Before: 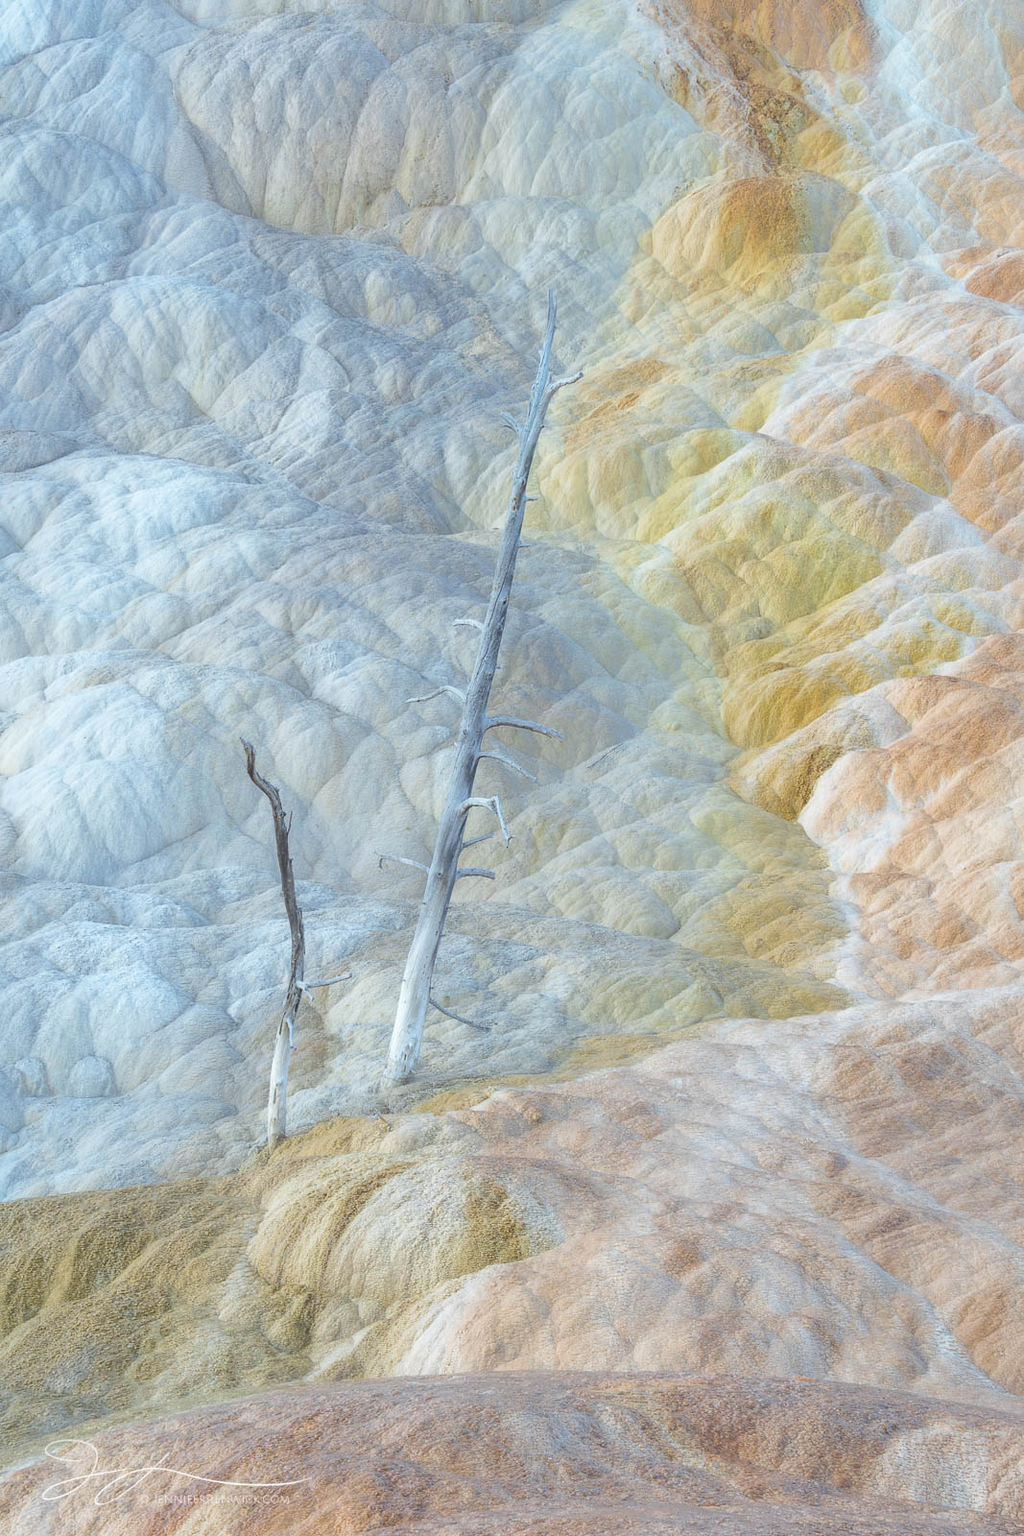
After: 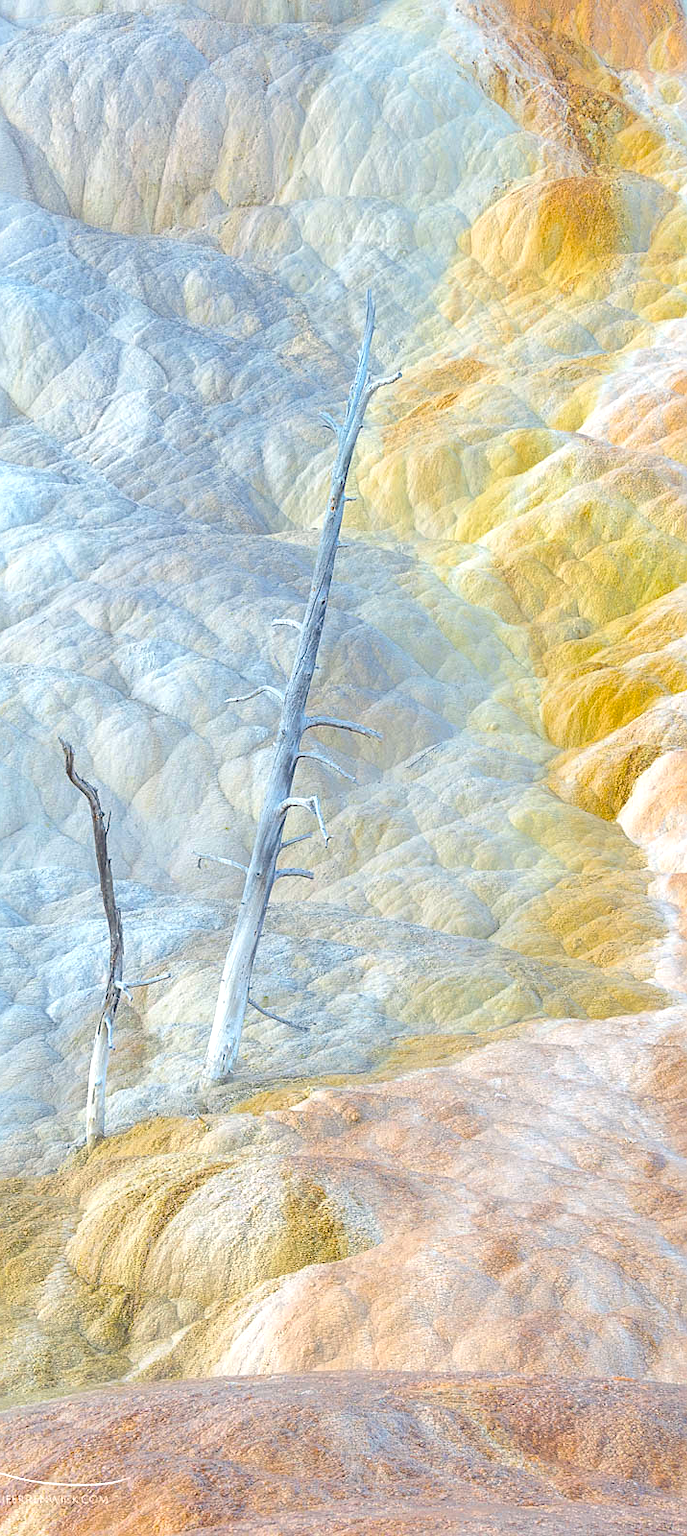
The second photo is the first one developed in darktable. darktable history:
color balance rgb: highlights gain › chroma 1.344%, highlights gain › hue 56.52°, perceptual saturation grading › global saturation 40.804%, perceptual brilliance grading › global brilliance 9.663%, perceptual brilliance grading › shadows 14.843%, global vibrance 9.582%
crop and rotate: left 17.725%, right 15.104%
sharpen: on, module defaults
